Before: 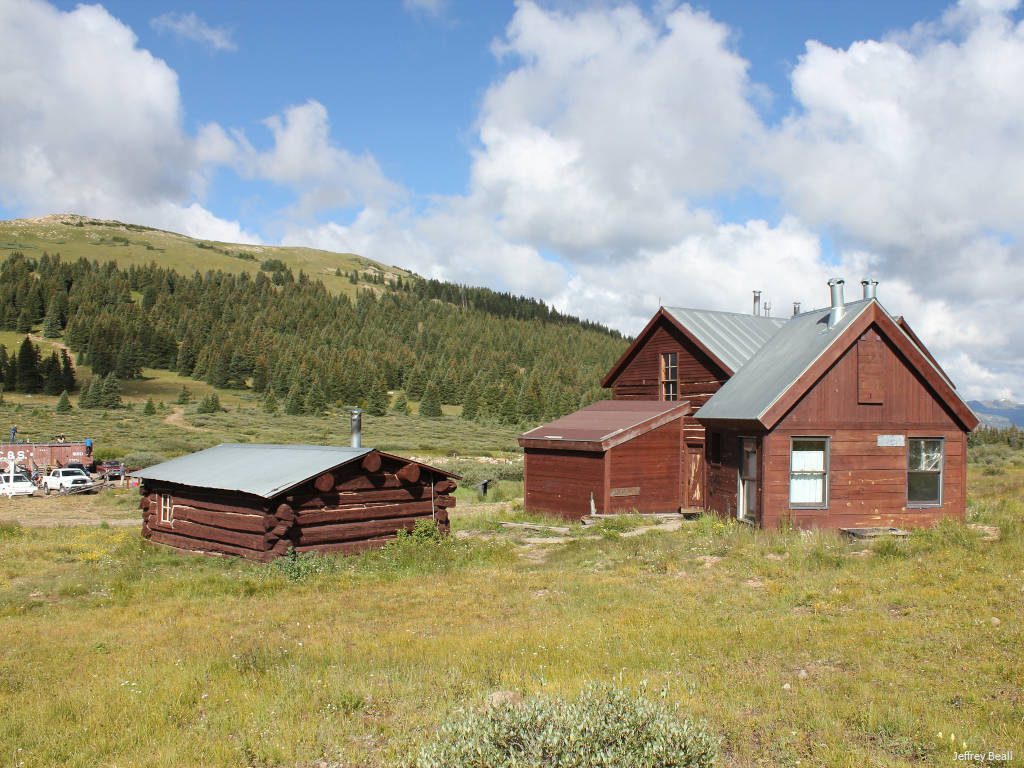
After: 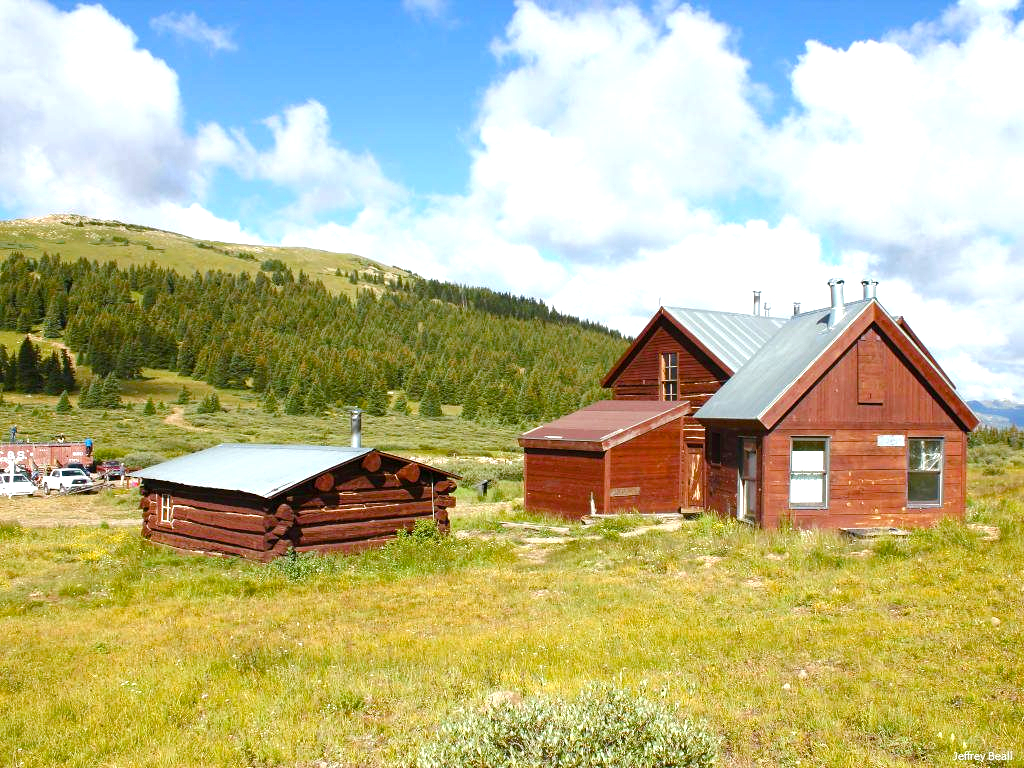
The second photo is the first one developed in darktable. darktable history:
color balance rgb: linear chroma grading › shadows -2.2%, linear chroma grading › highlights -15%, linear chroma grading › global chroma -10%, linear chroma grading › mid-tones -10%, perceptual saturation grading › global saturation 45%, perceptual saturation grading › highlights -50%, perceptual saturation grading › shadows 30%, perceptual brilliance grading › global brilliance 18%, global vibrance 45%
white balance: red 0.986, blue 1.01
